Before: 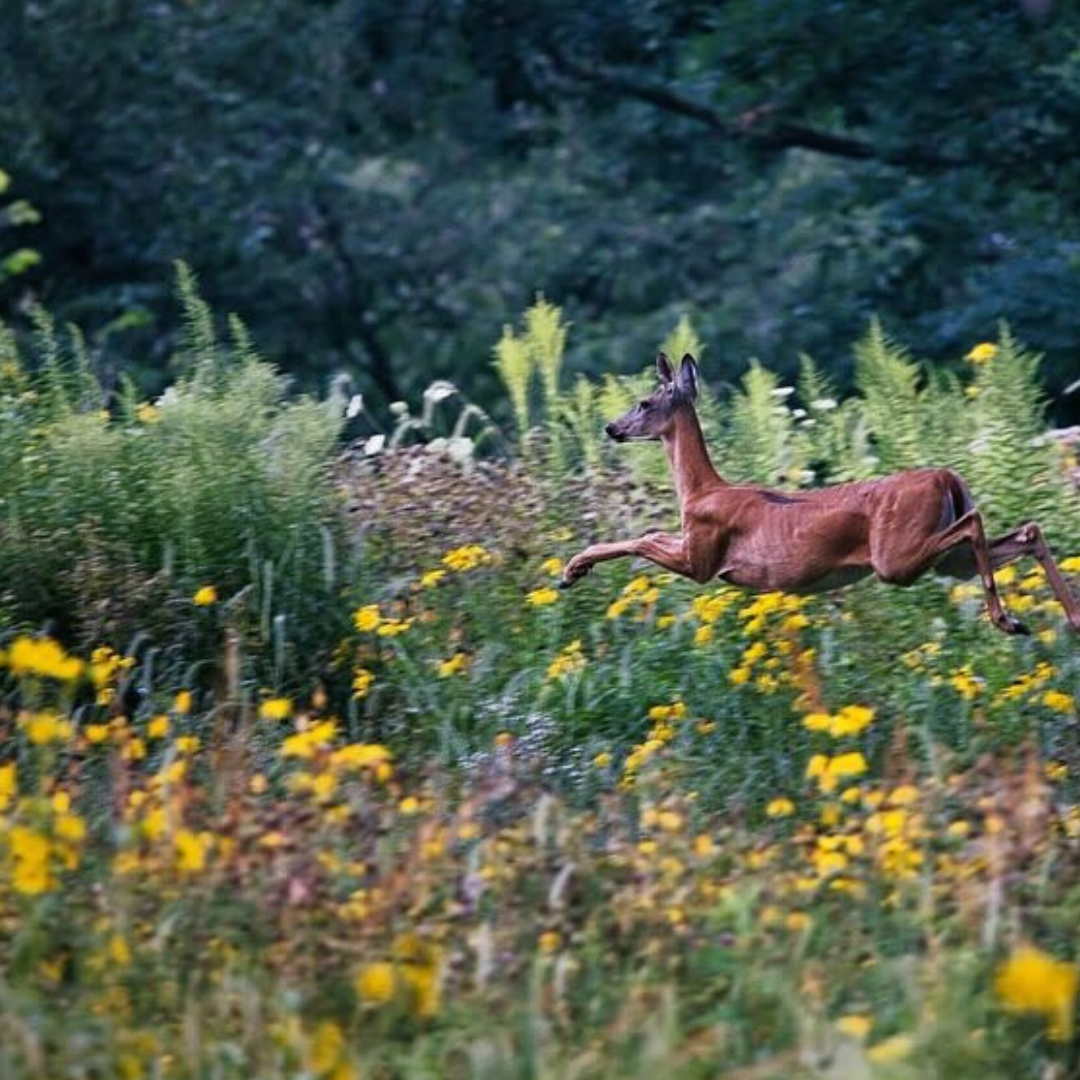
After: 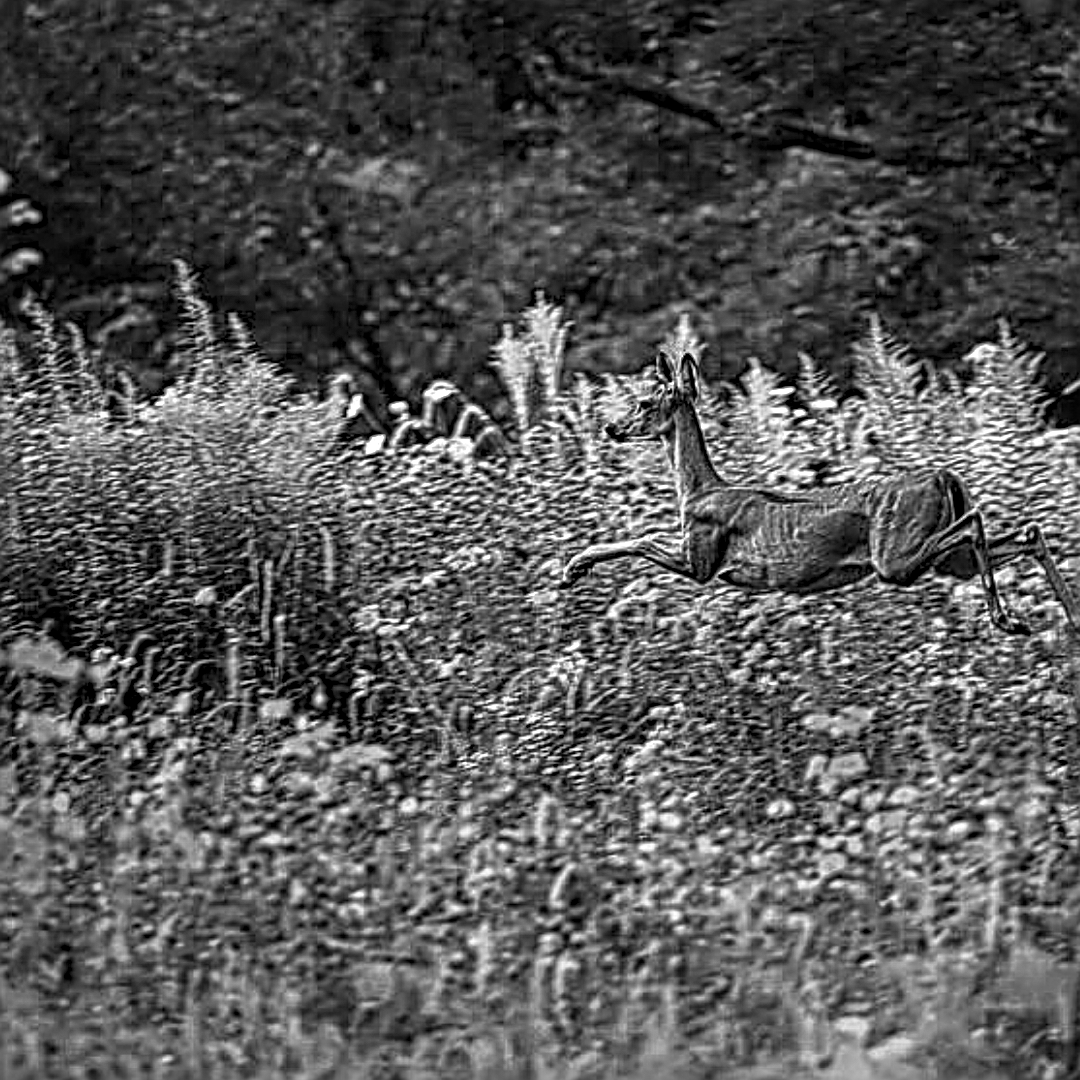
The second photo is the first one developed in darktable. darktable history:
sharpen: radius 4.883
monochrome: a -11.7, b 1.62, size 0.5, highlights 0.38
local contrast: mode bilateral grid, contrast 20, coarseness 3, detail 300%, midtone range 0.2
white balance: red 0.976, blue 1.04
